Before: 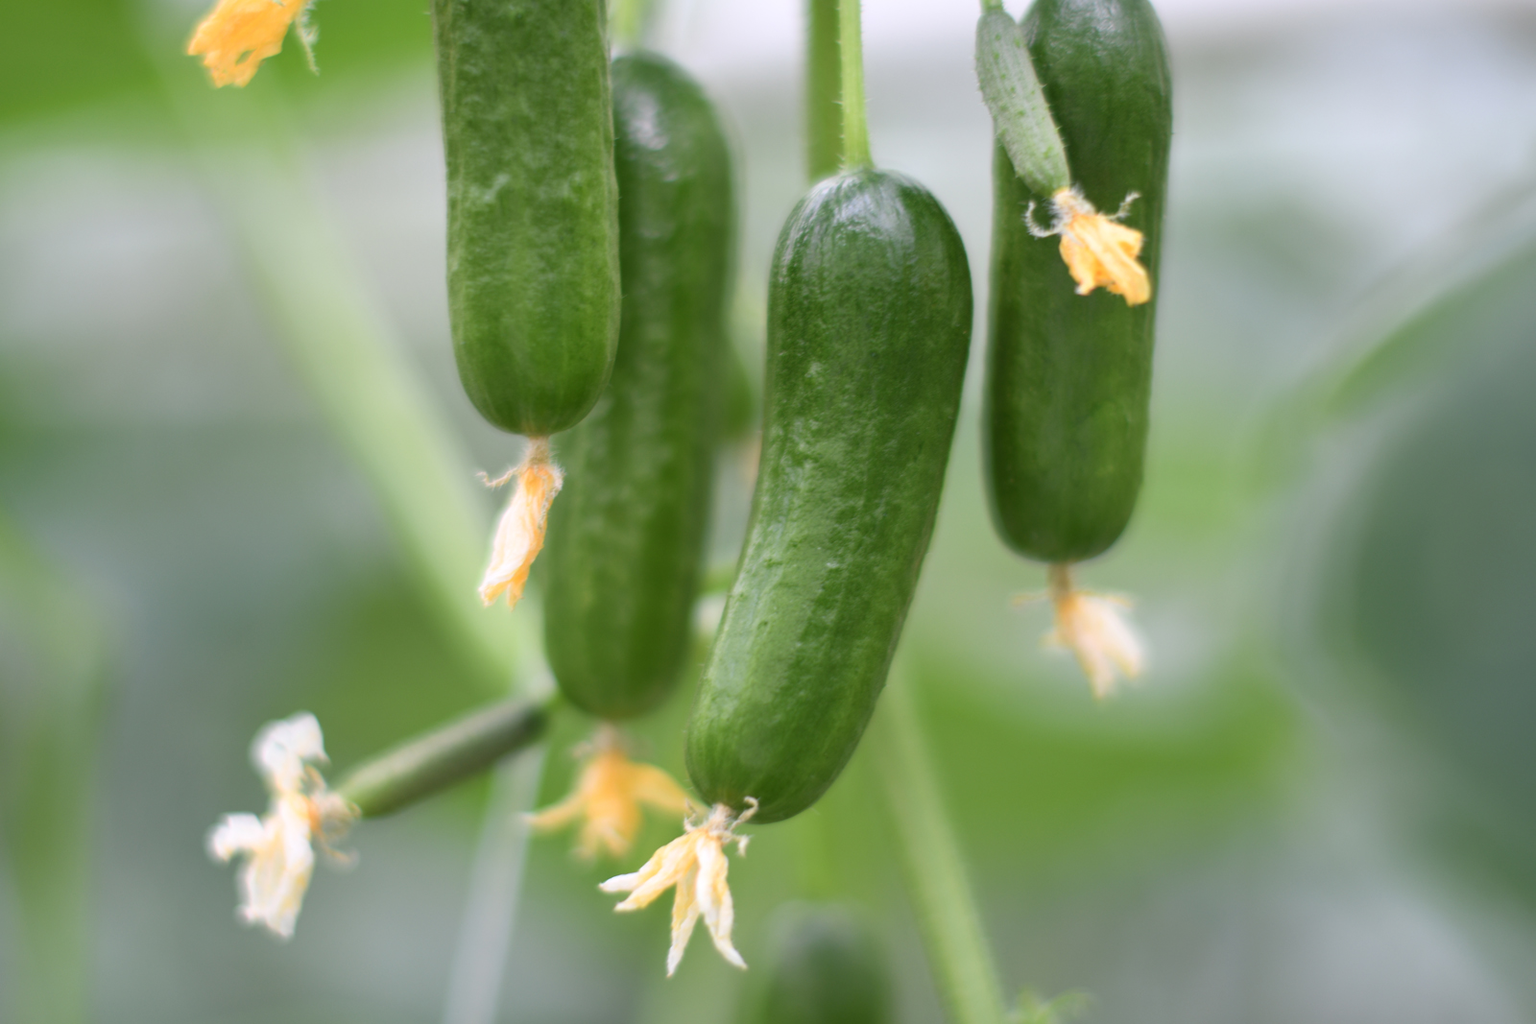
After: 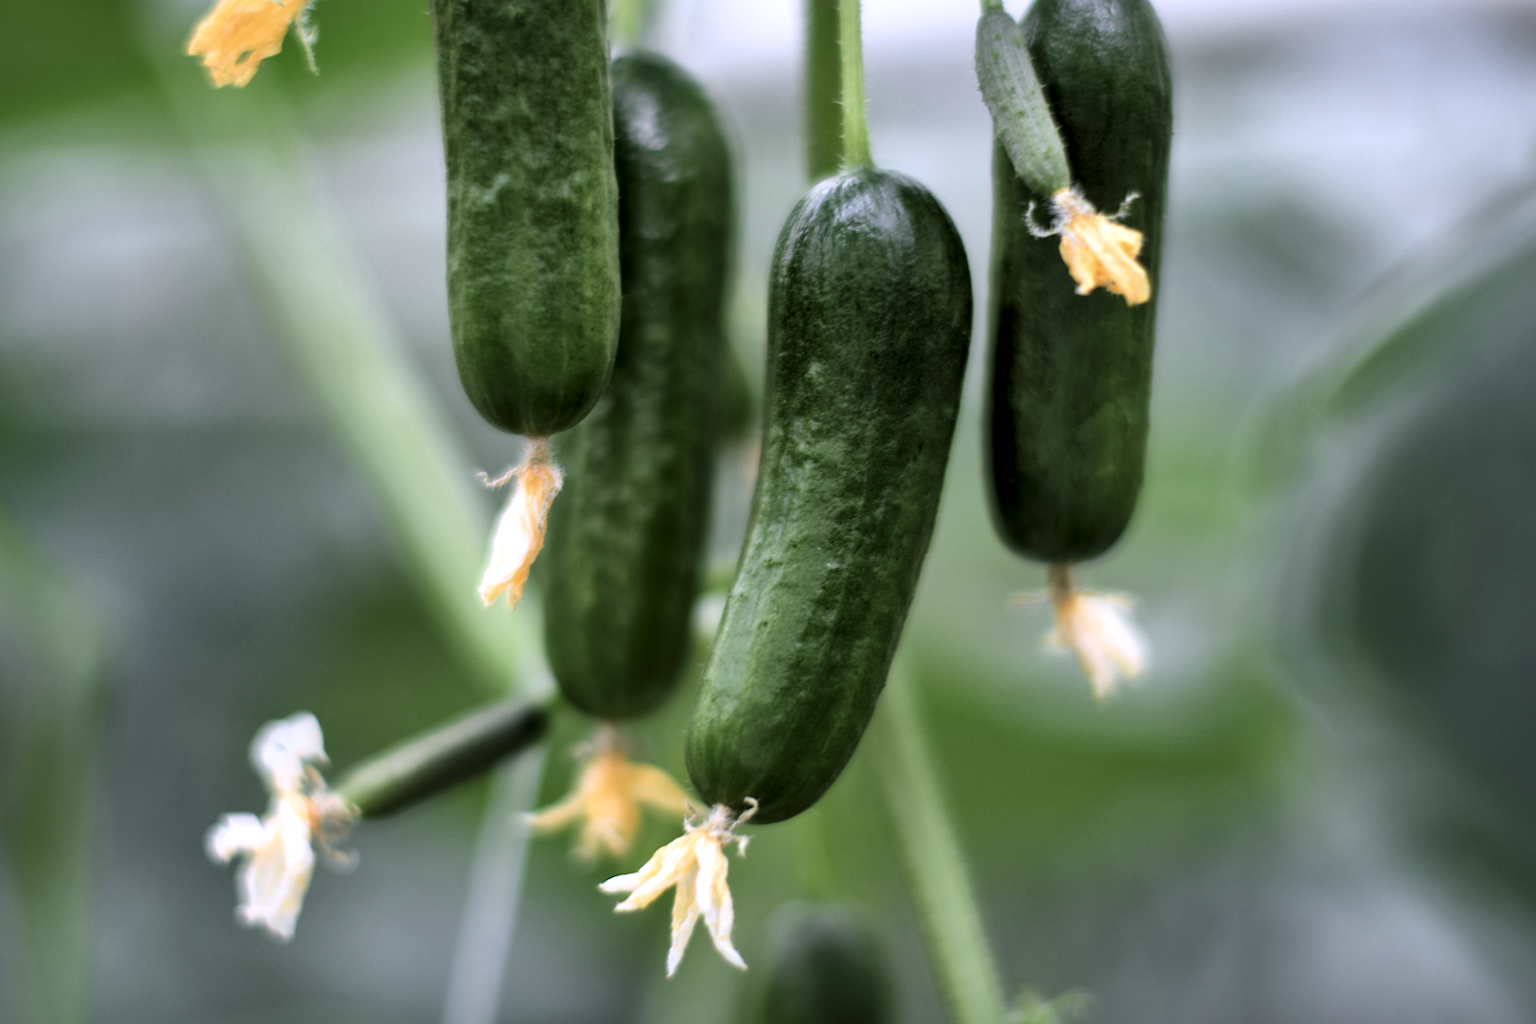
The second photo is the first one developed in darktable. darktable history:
levels: mode automatic, black 0.023%, white 99.97%, levels [0.062, 0.494, 0.925]
local contrast: mode bilateral grid, contrast 20, coarseness 50, detail 159%, midtone range 0.2
color calibration: illuminant as shot in camera, x 0.358, y 0.373, temperature 4628.91 K
